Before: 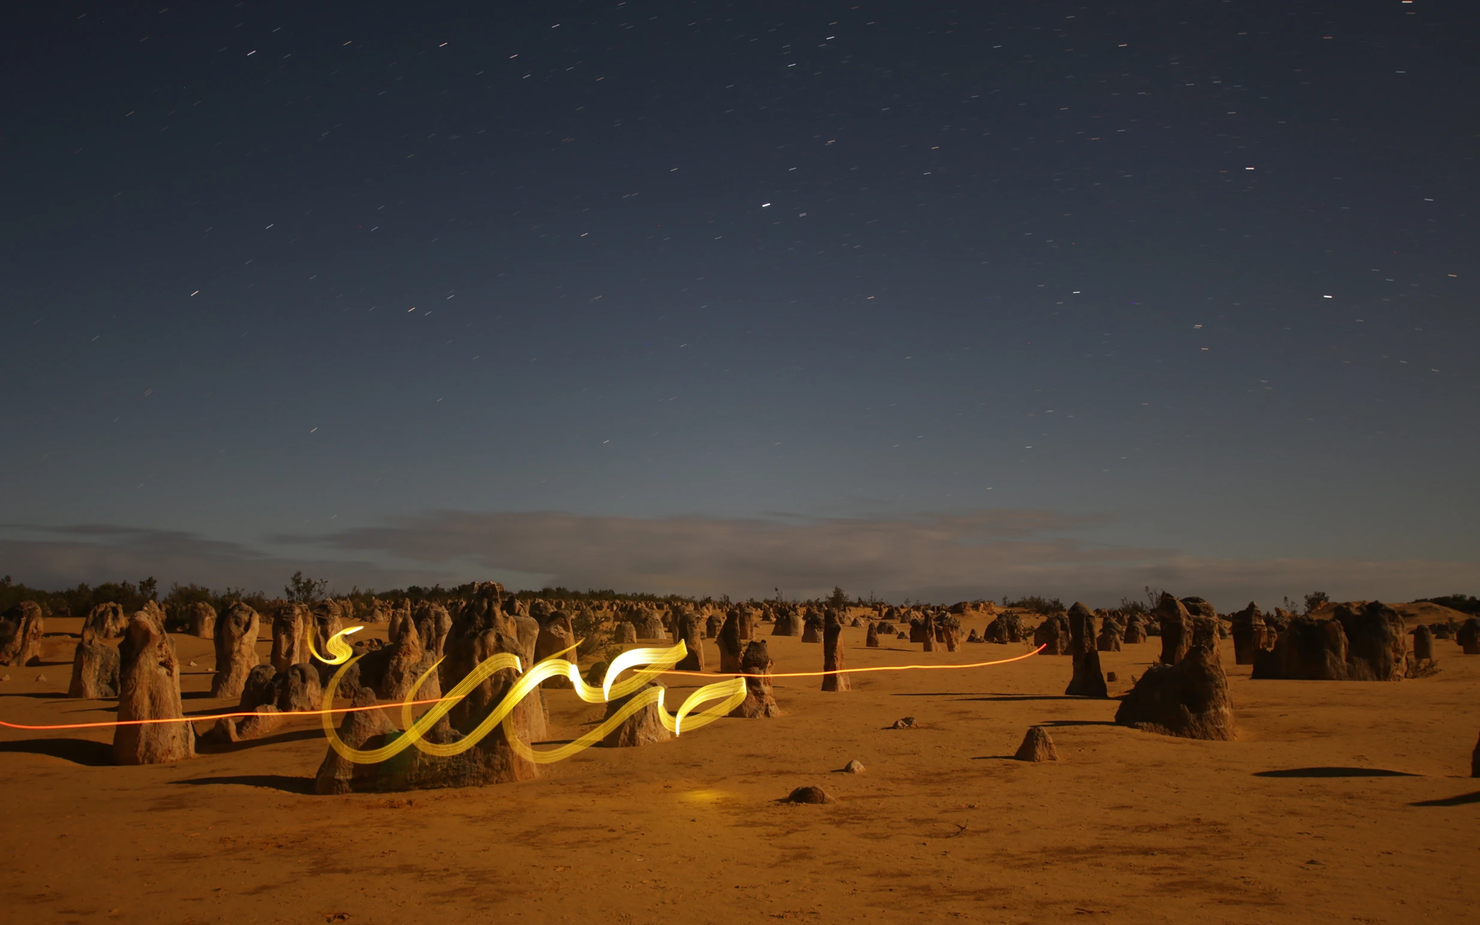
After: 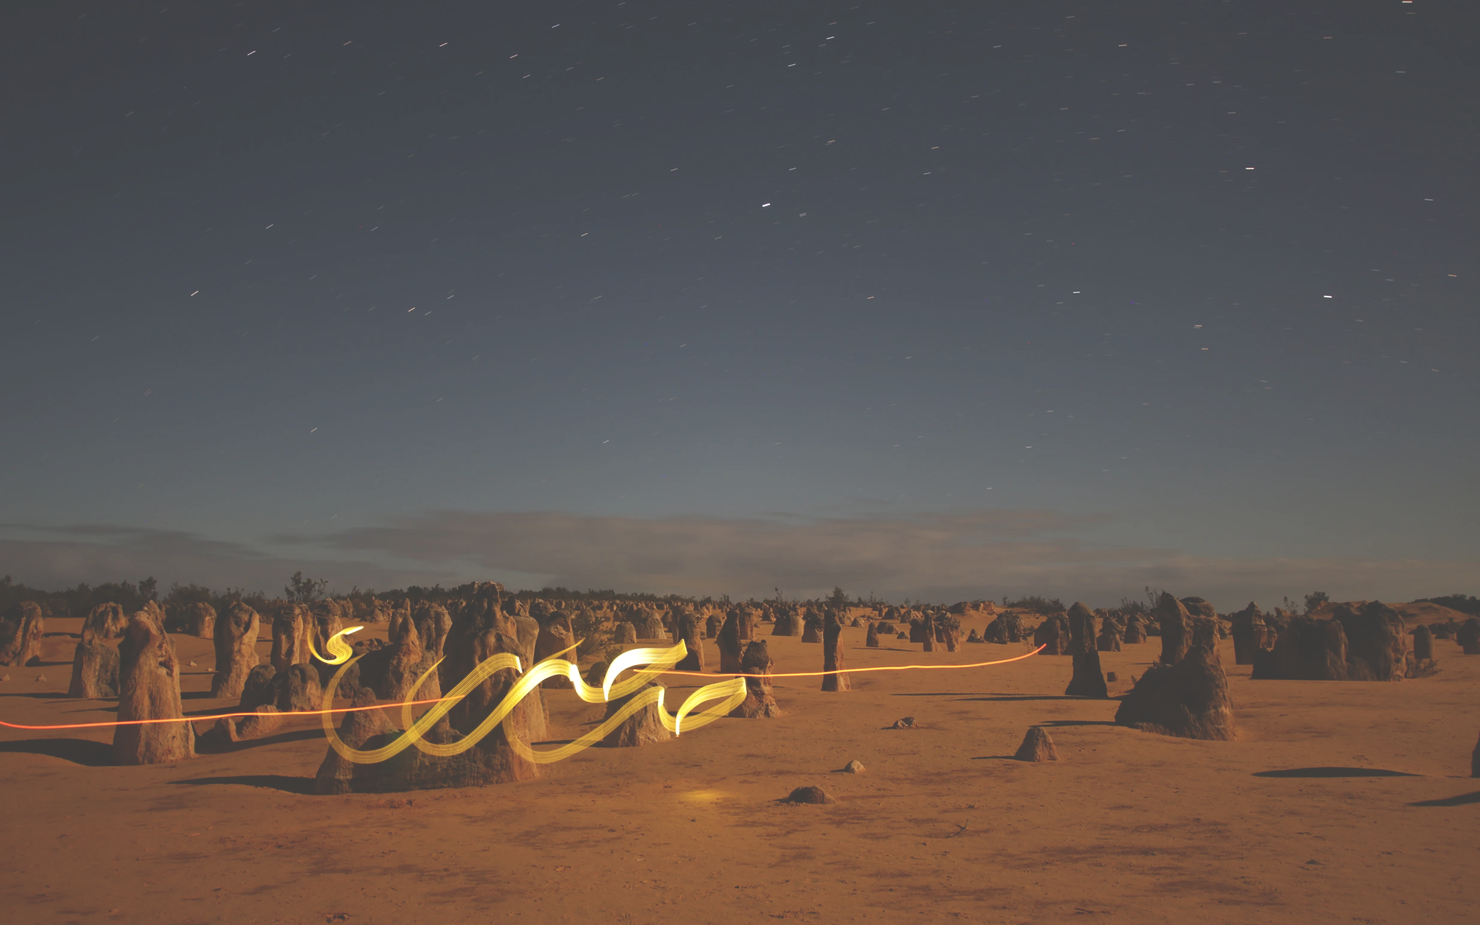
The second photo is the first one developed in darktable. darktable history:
white balance: red 1, blue 1
exposure: black level correction -0.041, exposure 0.064 EV, compensate highlight preservation false
